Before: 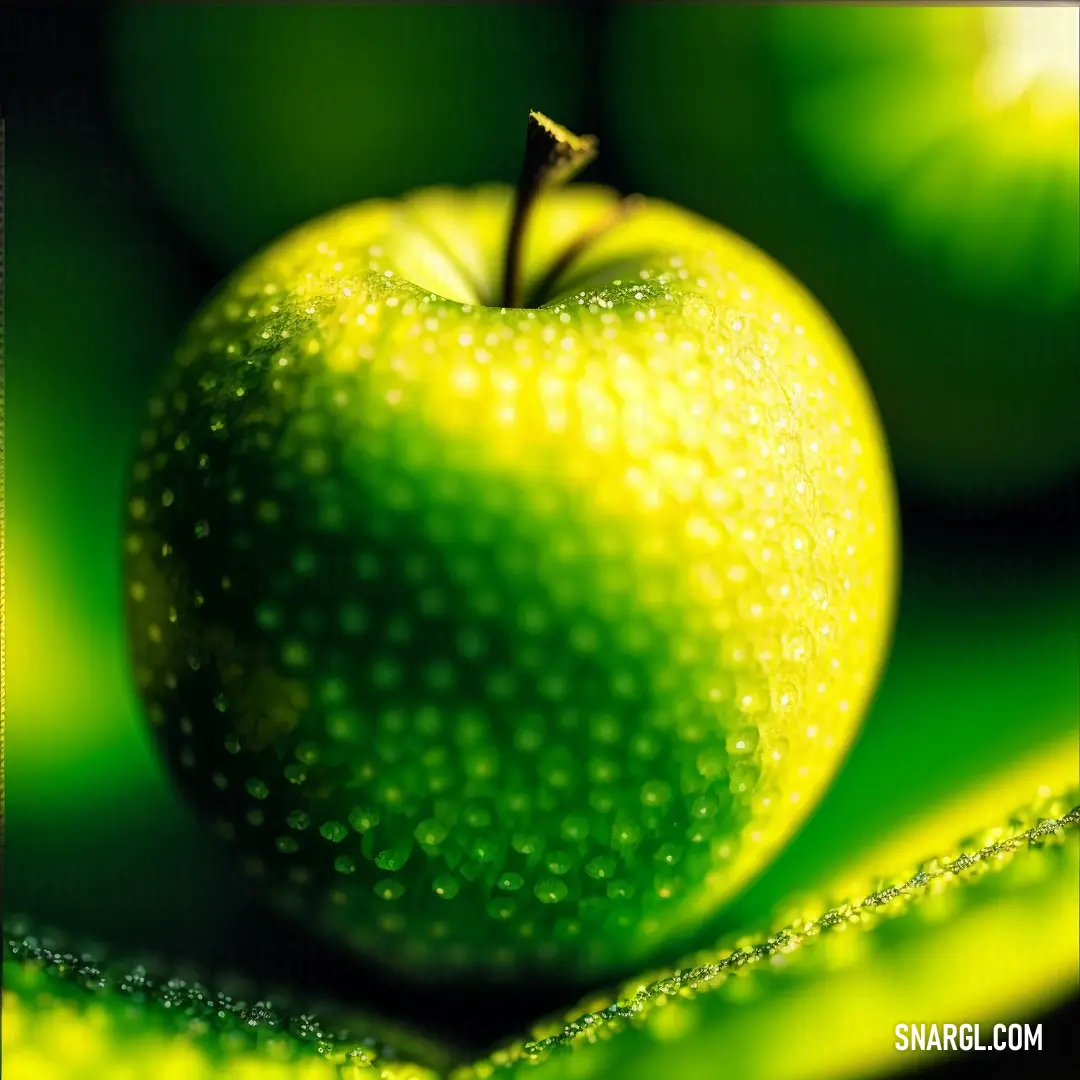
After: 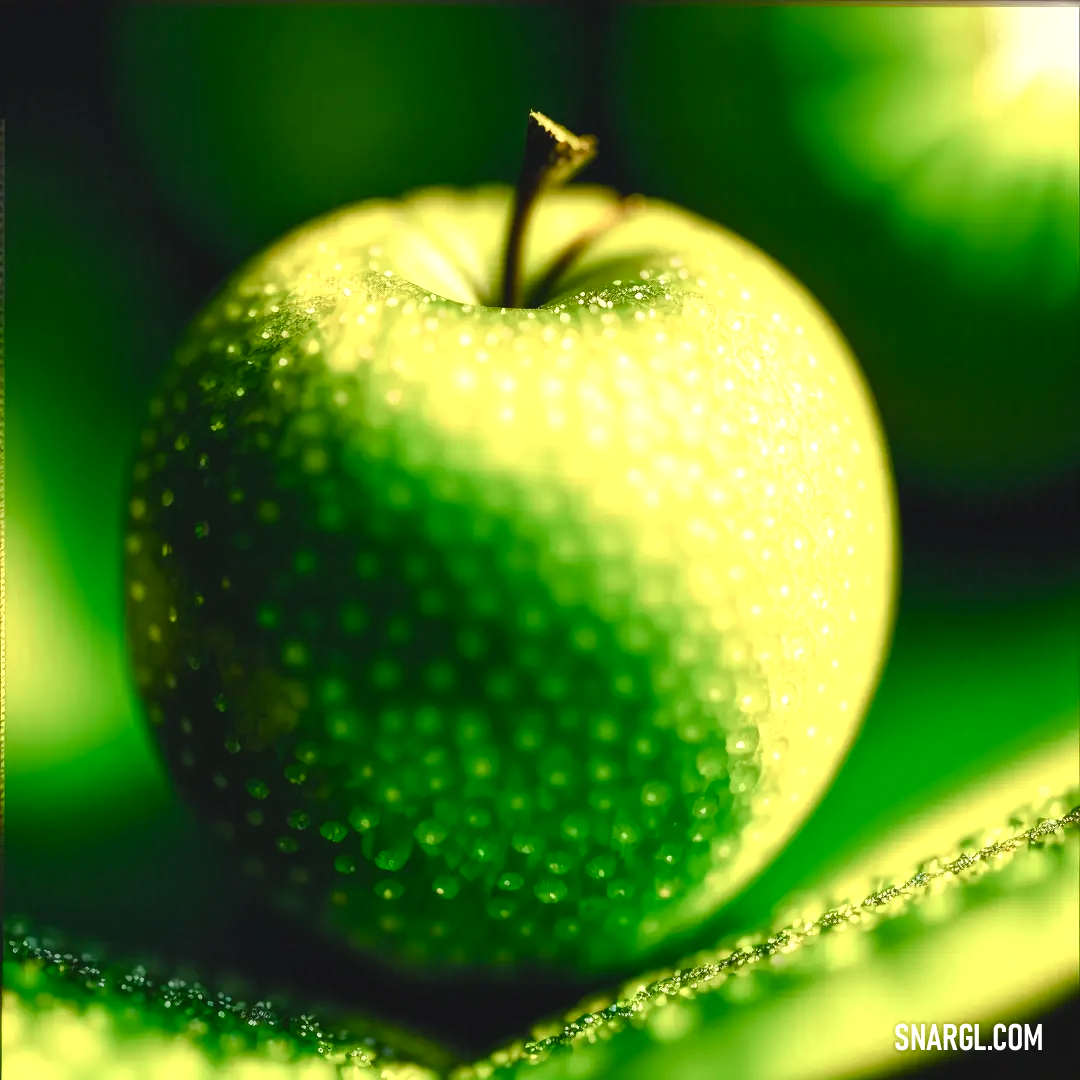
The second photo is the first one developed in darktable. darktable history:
color balance rgb: global offset › luminance 0.667%, perceptual saturation grading › global saturation 20%, perceptual saturation grading › highlights -50.163%, perceptual saturation grading › shadows 30.933%, perceptual brilliance grading › highlights 7.908%, perceptual brilliance grading › mid-tones 3.485%, perceptual brilliance grading › shadows 2.378%, global vibrance 20%
